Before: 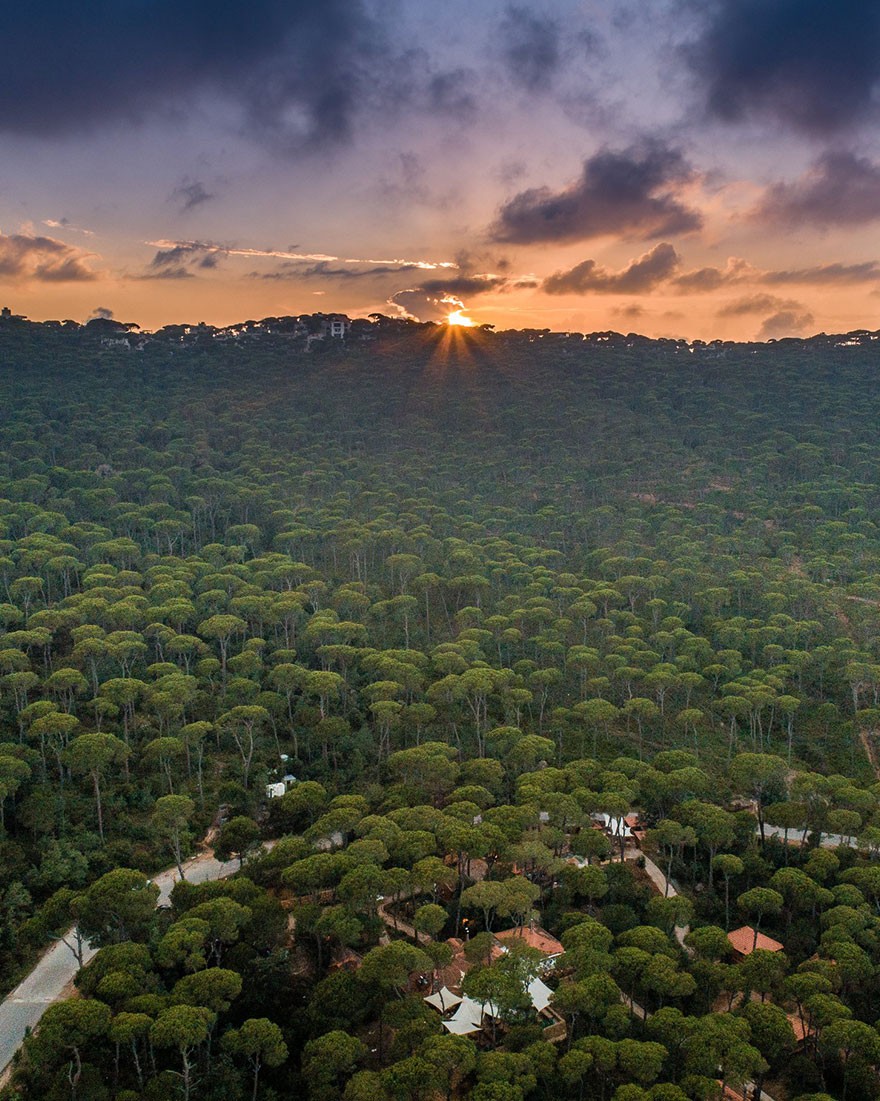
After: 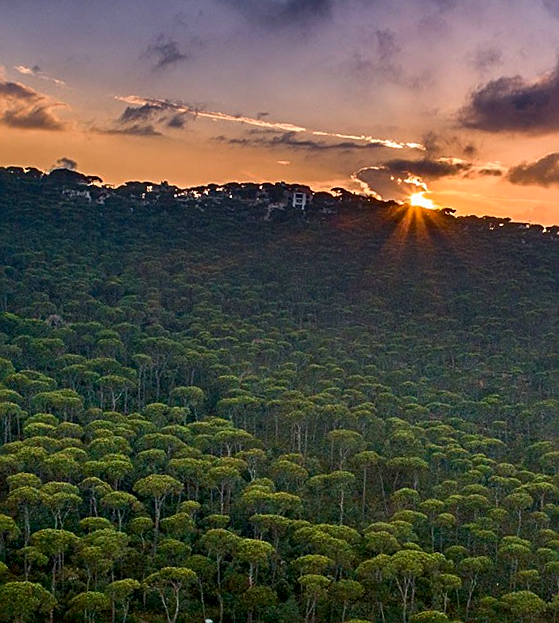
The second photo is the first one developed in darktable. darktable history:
exposure: black level correction 0.009, compensate highlight preservation false
crop and rotate: angle -4.99°, left 2.122%, top 6.945%, right 27.566%, bottom 30.519%
contrast brightness saturation: contrast 0.13, brightness -0.05, saturation 0.16
sharpen: on, module defaults
